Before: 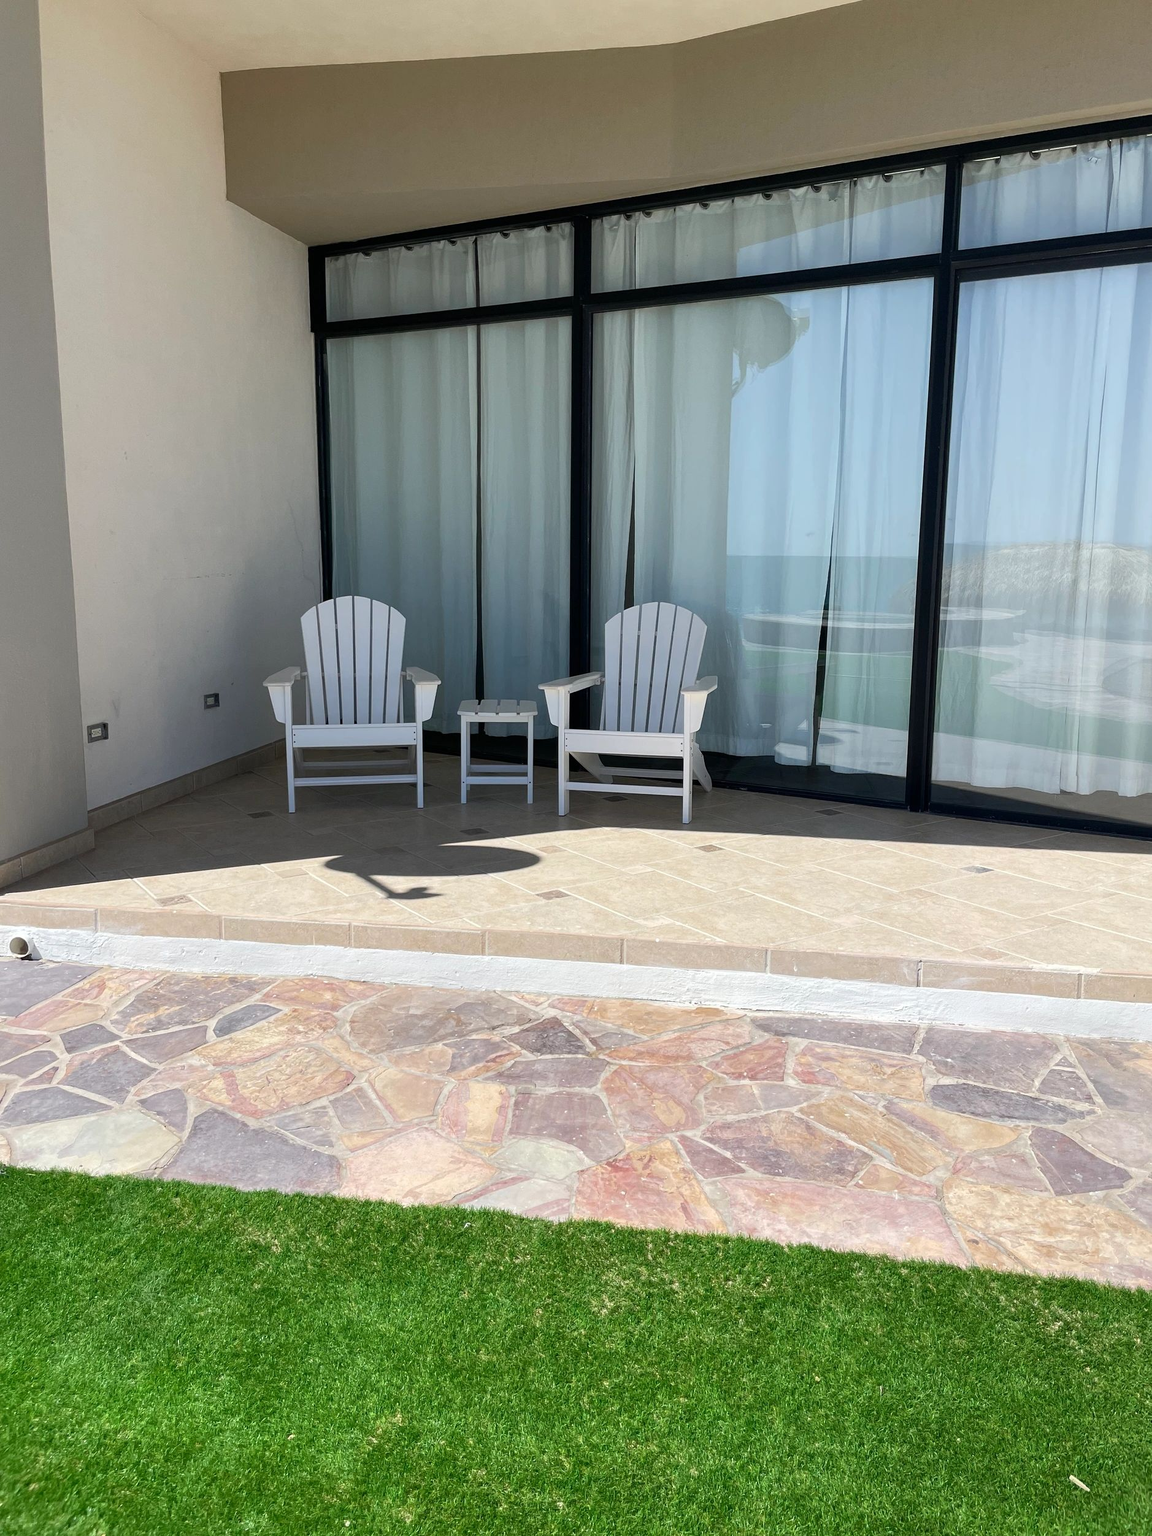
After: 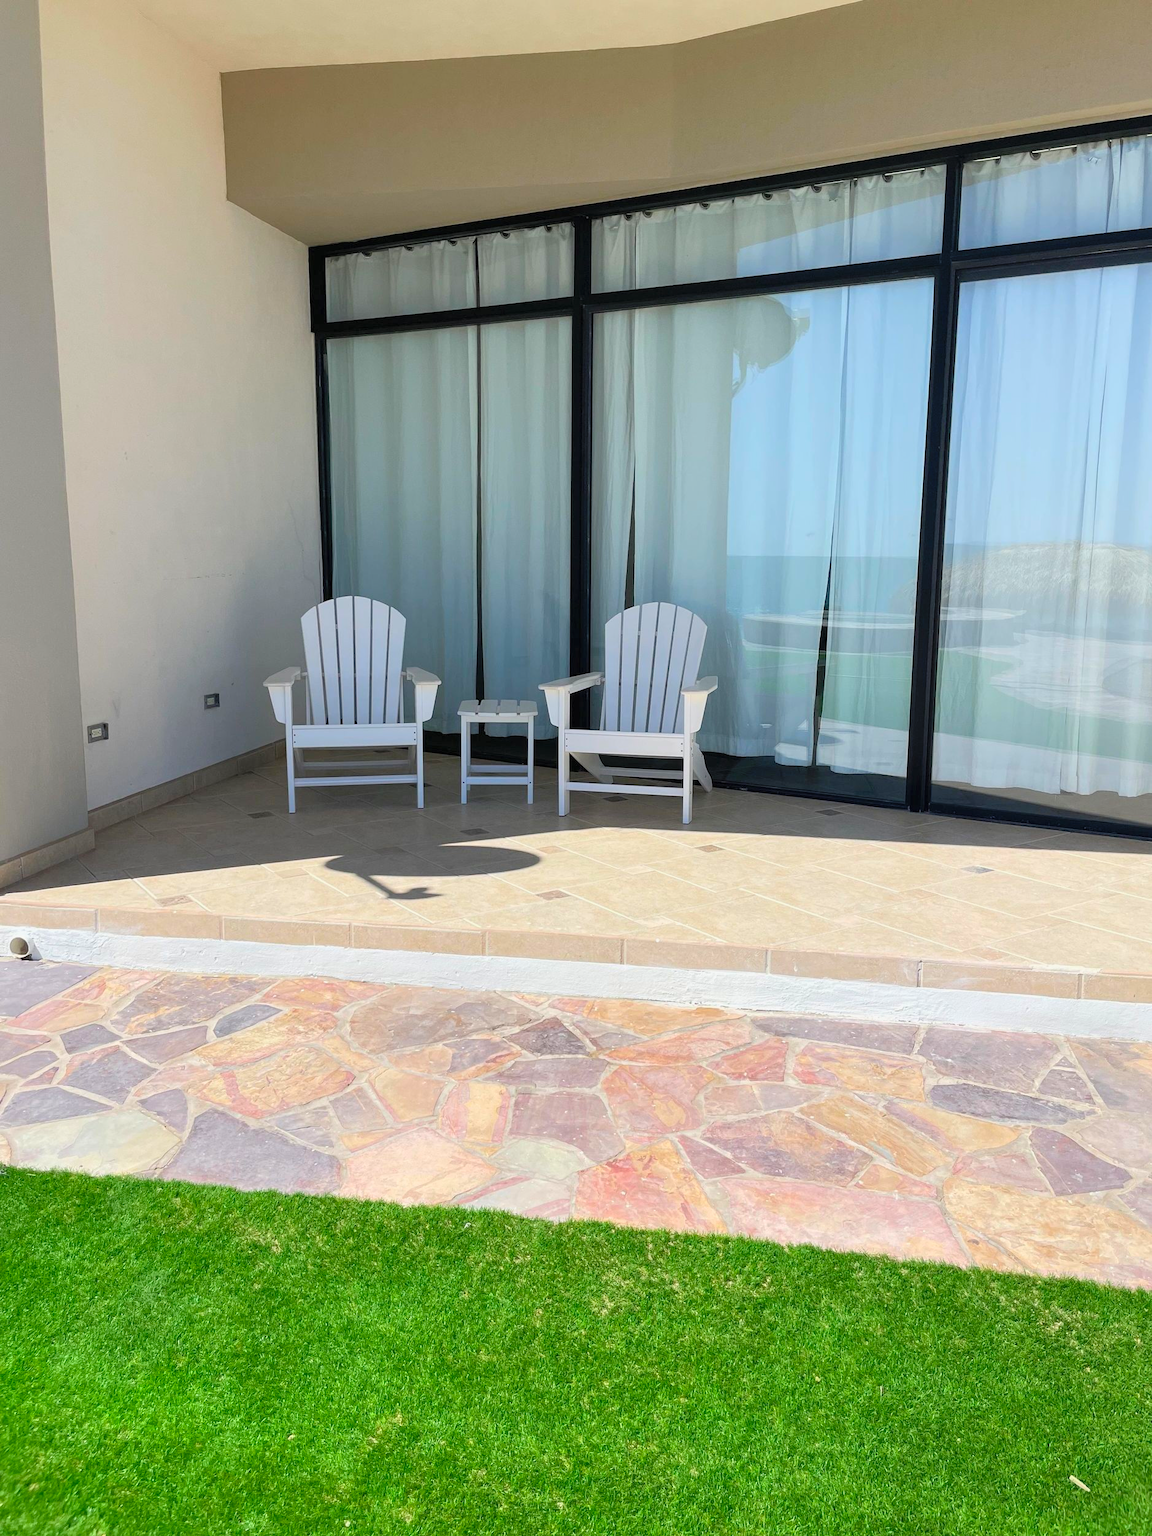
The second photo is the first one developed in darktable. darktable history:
contrast brightness saturation: contrast 0.068, brightness 0.179, saturation 0.409
exposure: exposure -0.152 EV, compensate highlight preservation false
